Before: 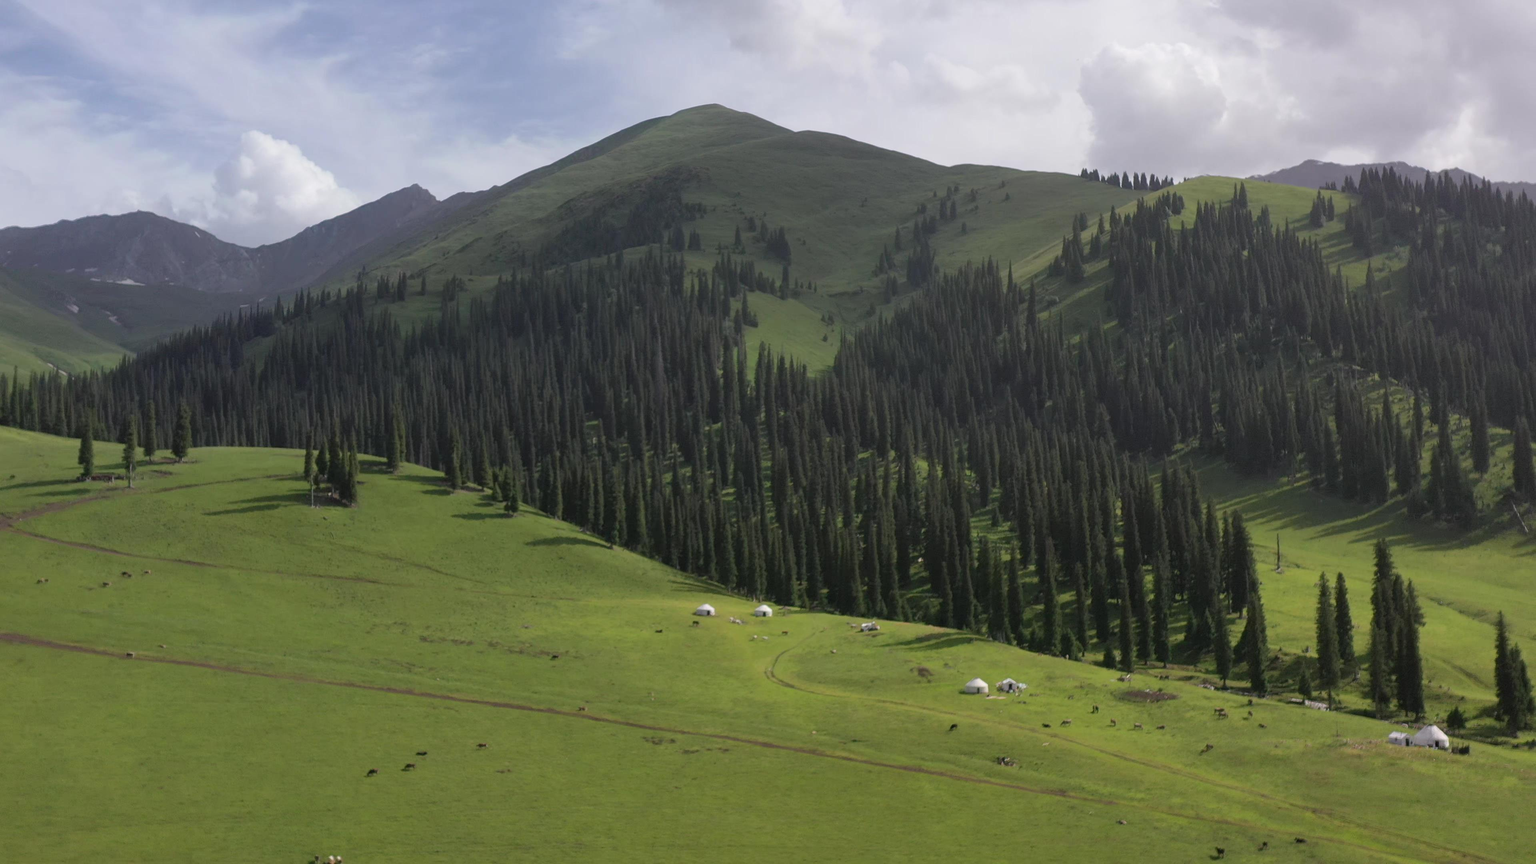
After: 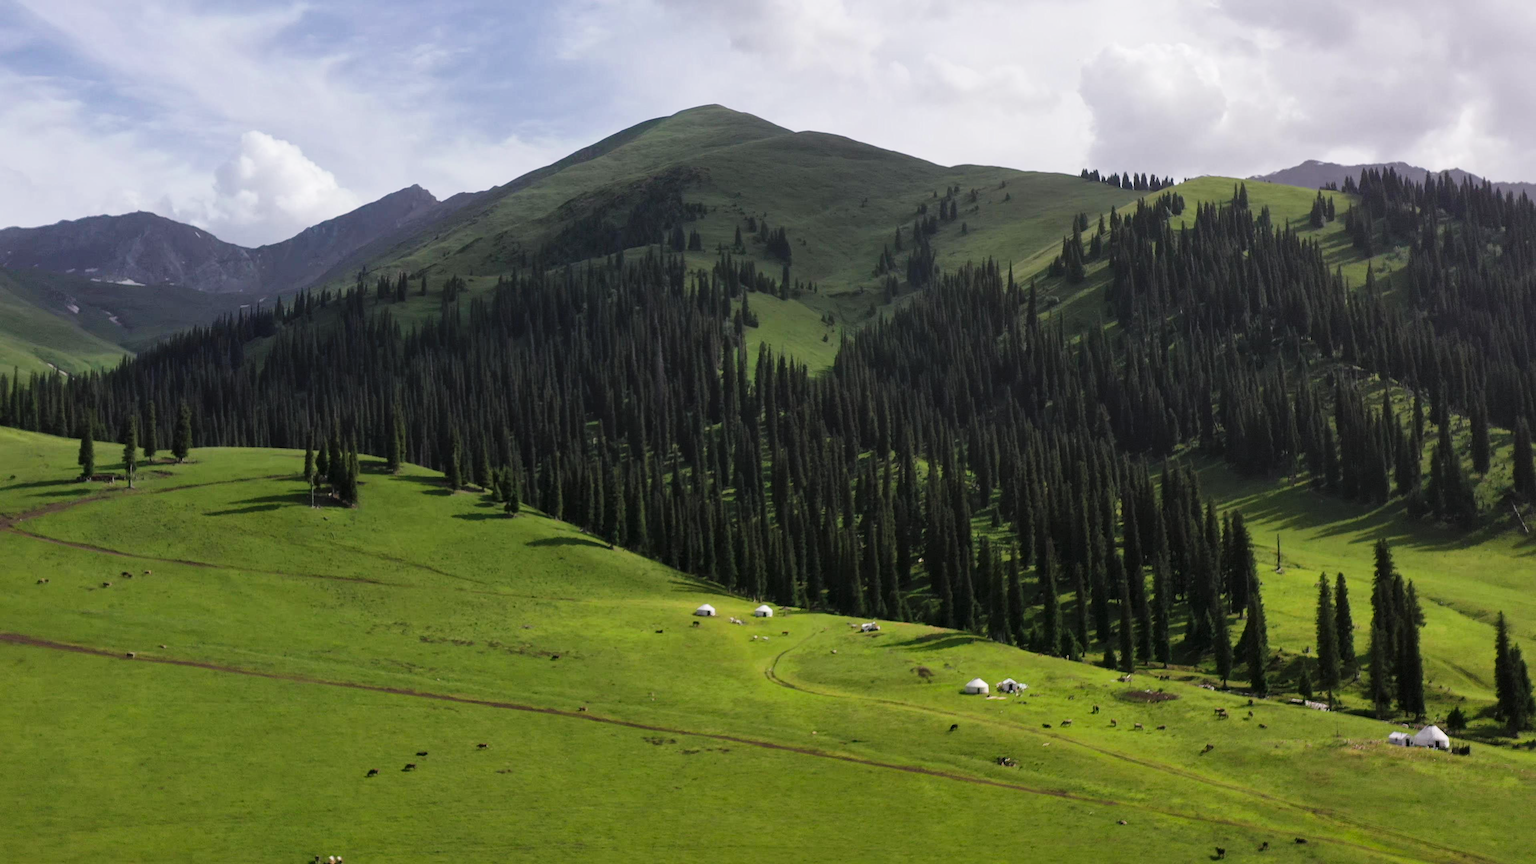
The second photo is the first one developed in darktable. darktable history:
tone curve: curves: ch0 [(0, 0) (0.003, 0.025) (0.011, 0.025) (0.025, 0.025) (0.044, 0.026) (0.069, 0.033) (0.1, 0.053) (0.136, 0.078) (0.177, 0.108) (0.224, 0.153) (0.277, 0.213) (0.335, 0.286) (0.399, 0.372) (0.468, 0.467) (0.543, 0.565) (0.623, 0.675) (0.709, 0.775) (0.801, 0.863) (0.898, 0.936) (1, 1)], preserve colors none
local contrast: mode bilateral grid, contrast 19, coarseness 49, detail 119%, midtone range 0.2
